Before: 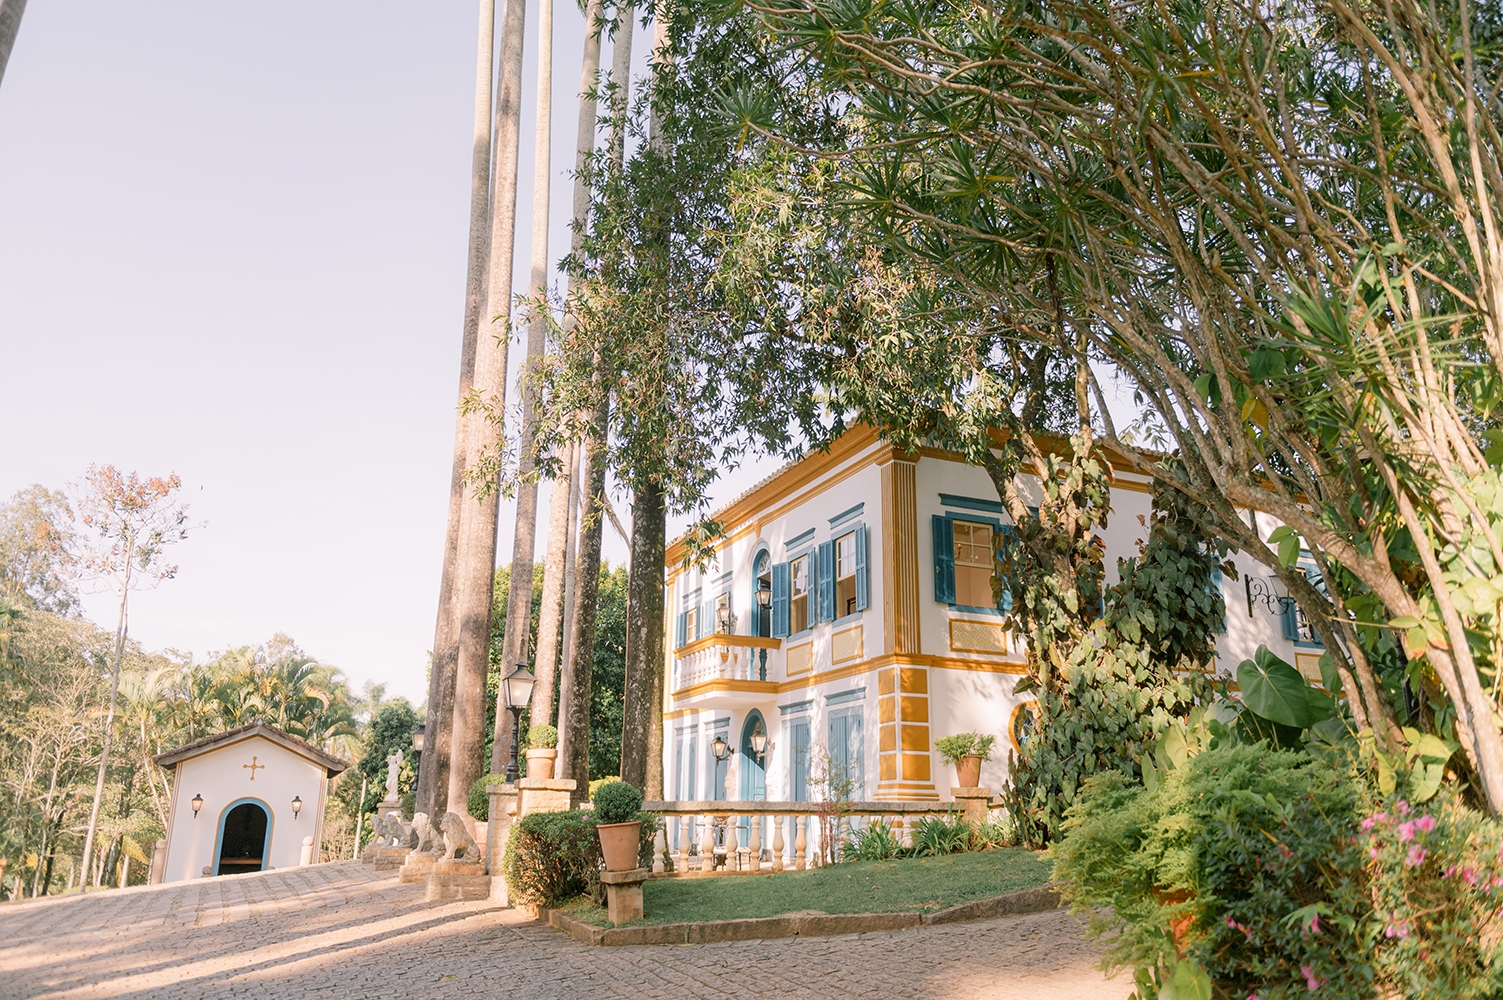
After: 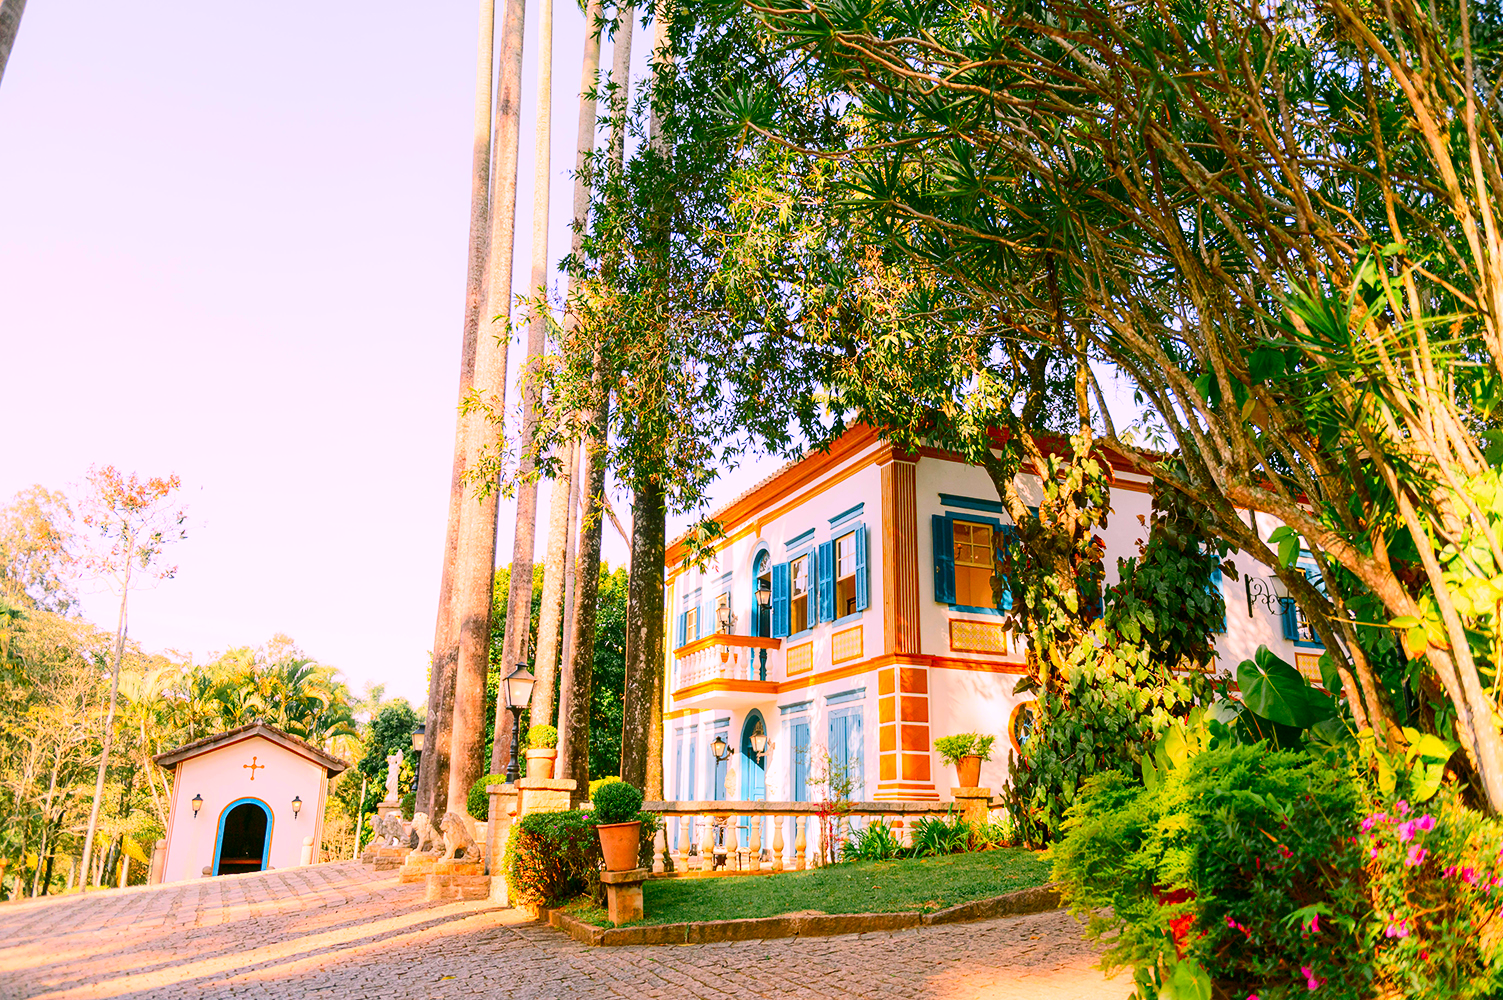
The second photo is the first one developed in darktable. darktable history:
contrast brightness saturation: contrast 0.28
color correction: highlights a* 1.59, highlights b* -1.7, saturation 2.48
